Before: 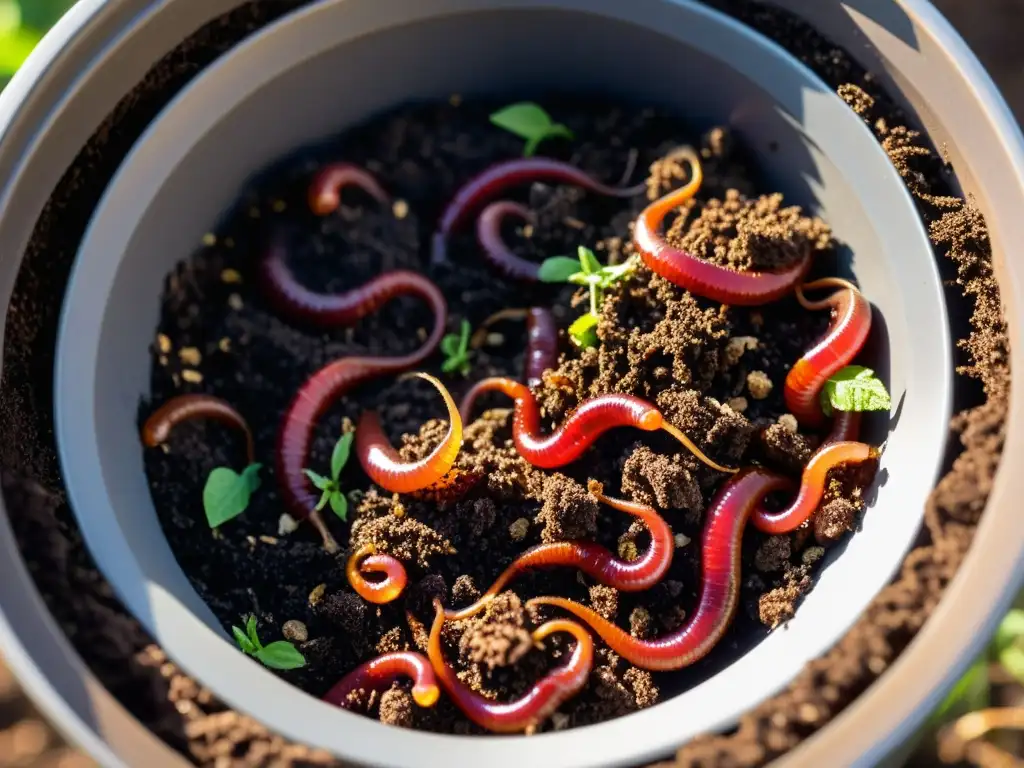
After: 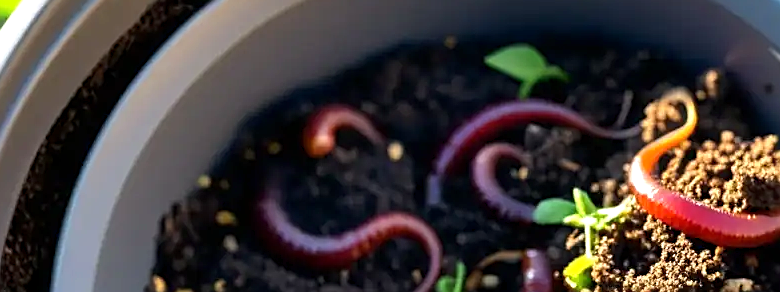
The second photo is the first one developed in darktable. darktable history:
crop: left 0.579%, top 7.627%, right 23.167%, bottom 54.275%
exposure: black level correction 0.001, exposure 0.5 EV, compensate exposure bias true, compensate highlight preservation false
sharpen: on, module defaults
